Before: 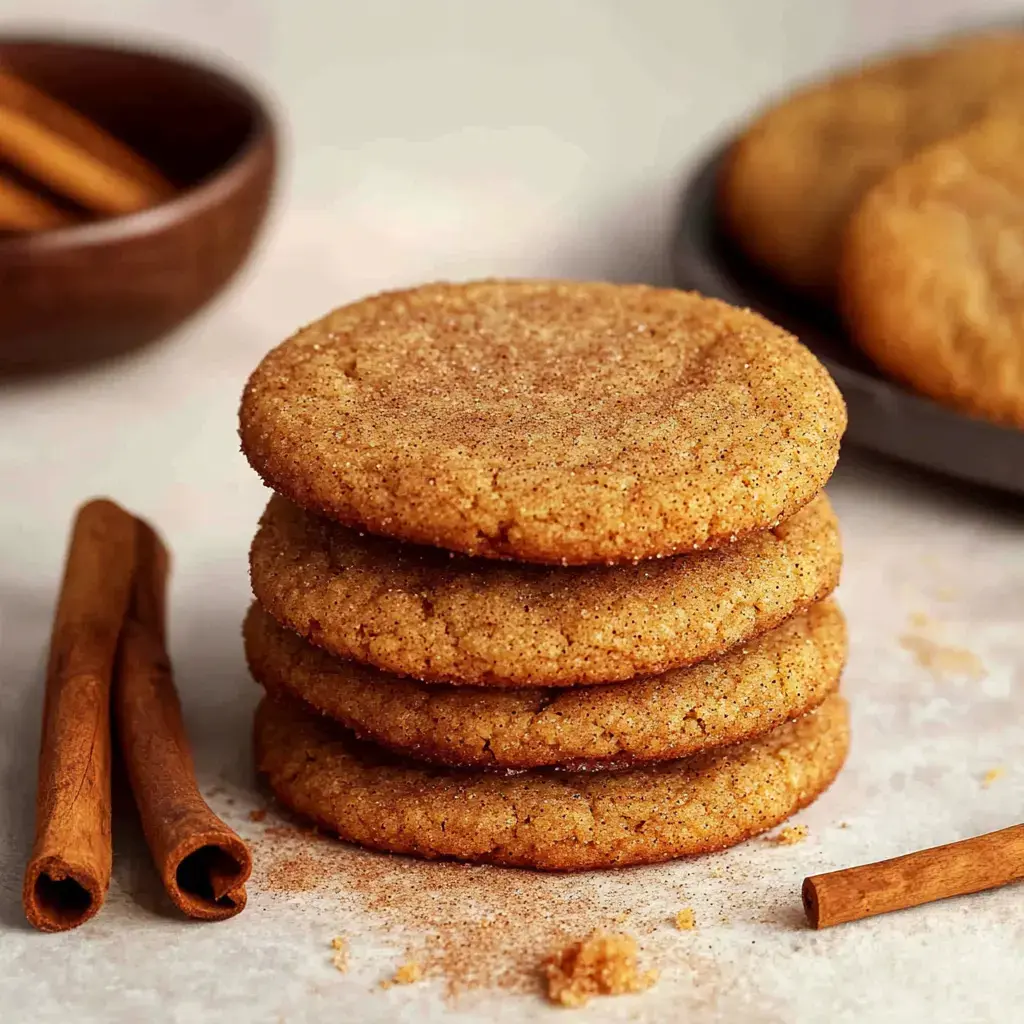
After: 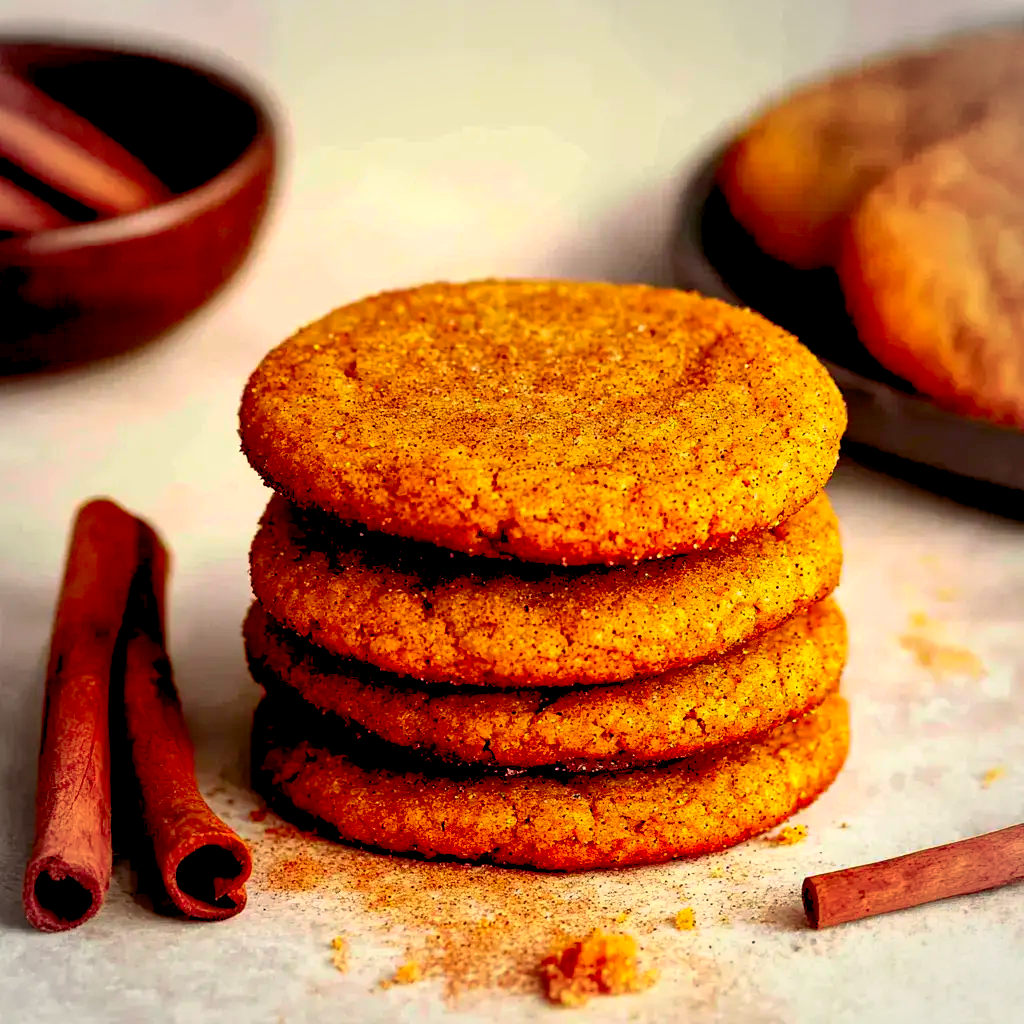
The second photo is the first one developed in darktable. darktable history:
base curve: curves: ch0 [(0.017, 0) (0.425, 0.441) (0.844, 0.933) (1, 1)]
shadows and highlights: on, module defaults
vignetting: brightness -0.165
contrast brightness saturation: contrast 0.257, brightness 0.024, saturation 0.884
